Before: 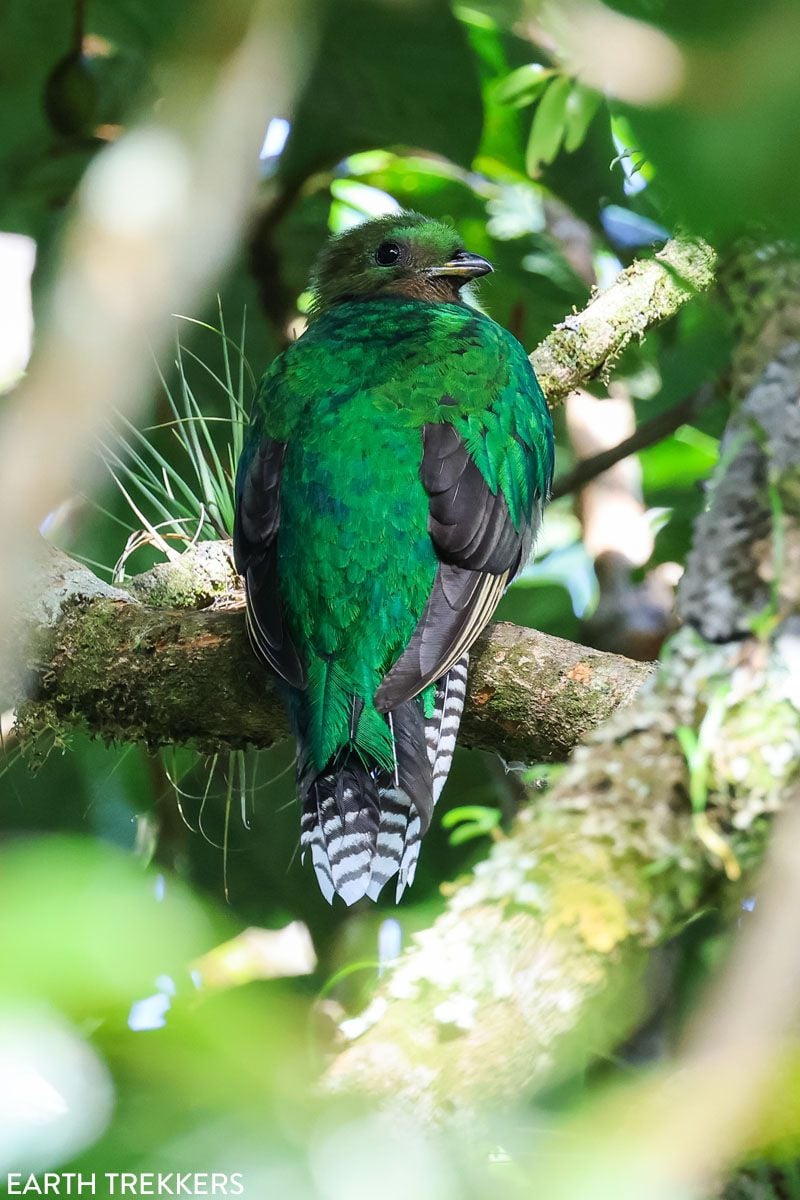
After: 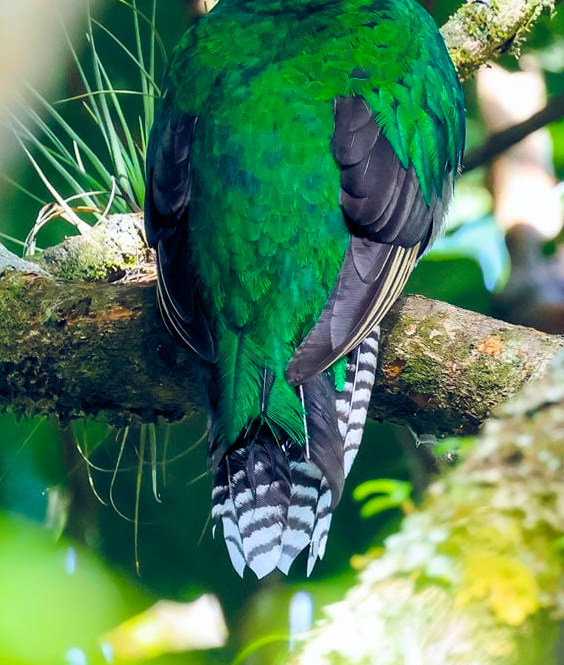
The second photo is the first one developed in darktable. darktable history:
crop: left 11.166%, top 27.319%, right 18.283%, bottom 17.235%
color balance rgb: global offset › luminance -0.299%, global offset › chroma 0.317%, global offset › hue 258.96°, linear chroma grading › global chroma 9.427%, perceptual saturation grading › global saturation 29.905%, global vibrance 43.088%
color correction: highlights b* 0.064, saturation 0.809
exposure: compensate exposure bias true, compensate highlight preservation false
